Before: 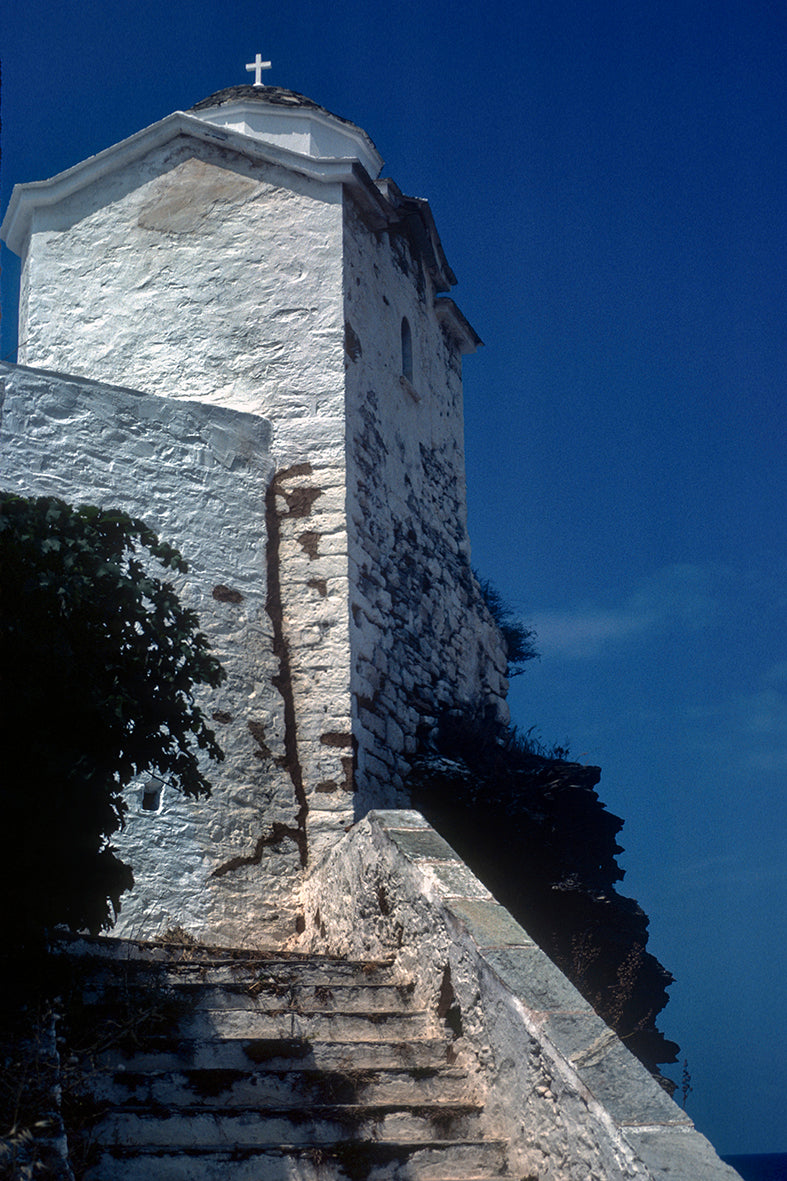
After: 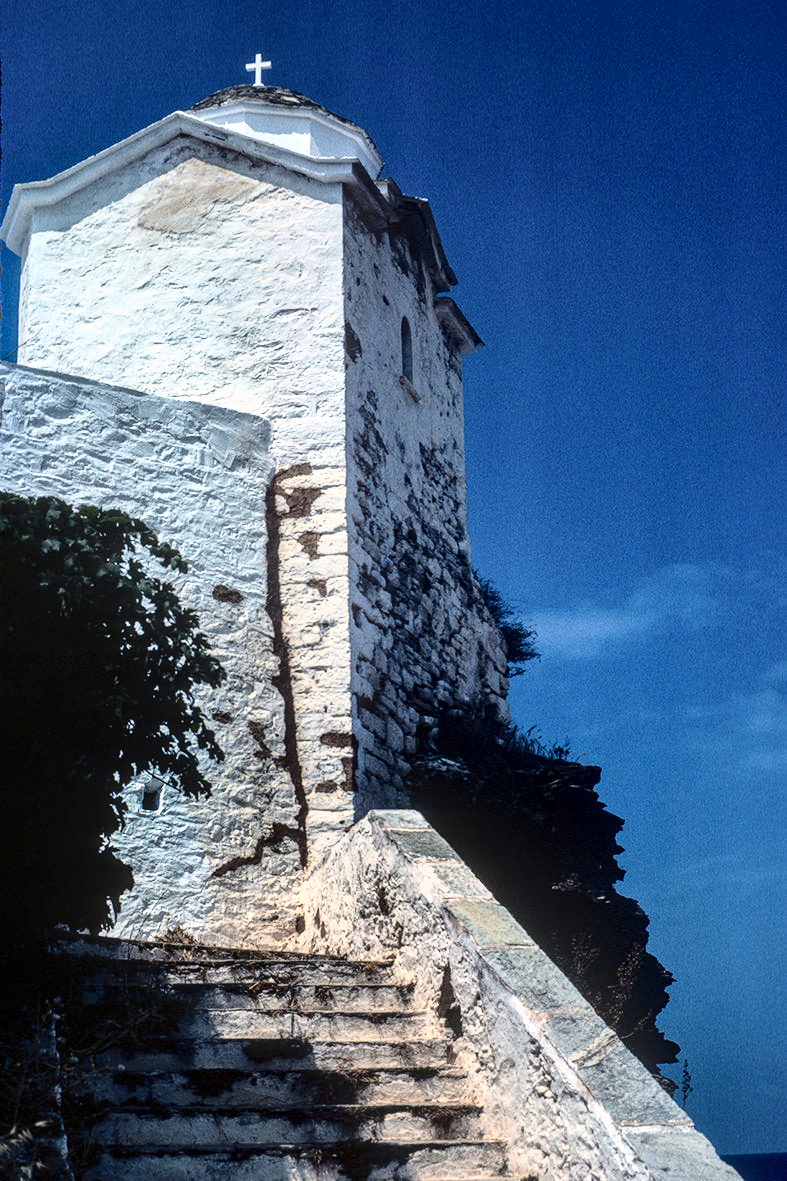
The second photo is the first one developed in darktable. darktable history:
base curve: curves: ch0 [(0, 0) (0.026, 0.03) (0.109, 0.232) (0.351, 0.748) (0.669, 0.968) (1, 1)]
local contrast: on, module defaults
